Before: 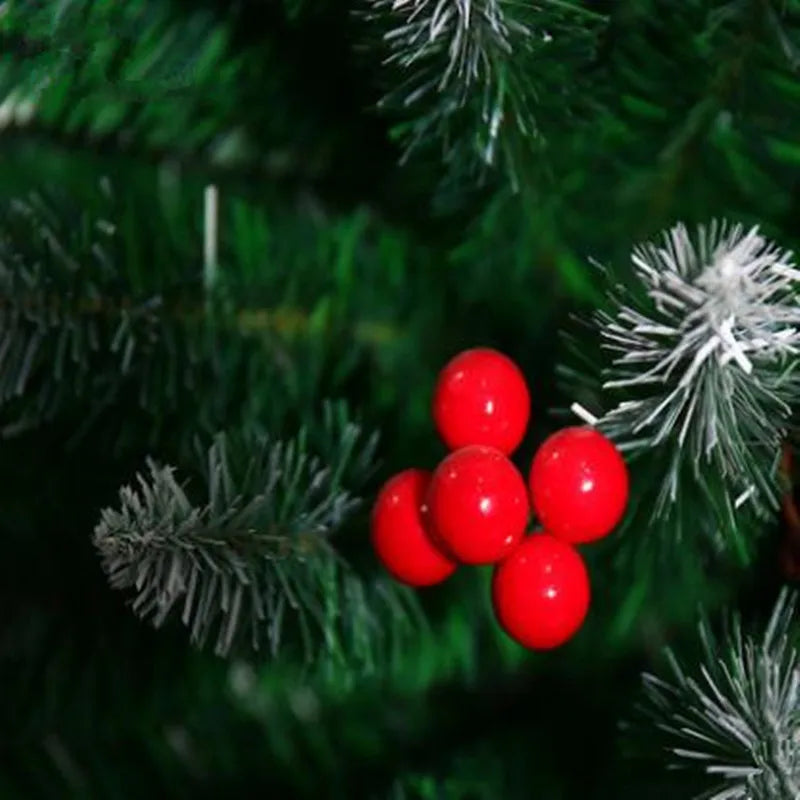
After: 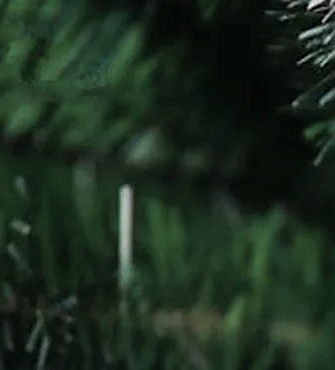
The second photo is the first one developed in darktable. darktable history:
color zones: curves: ch1 [(0, 0.708) (0.088, 0.648) (0.245, 0.187) (0.429, 0.326) (0.571, 0.498) (0.714, 0.5) (0.857, 0.5) (1, 0.708)]
crop and rotate: left 10.817%, top 0.062%, right 47.194%, bottom 53.626%
contrast brightness saturation: contrast 0.03, brightness 0.06, saturation 0.13
sharpen: on, module defaults
